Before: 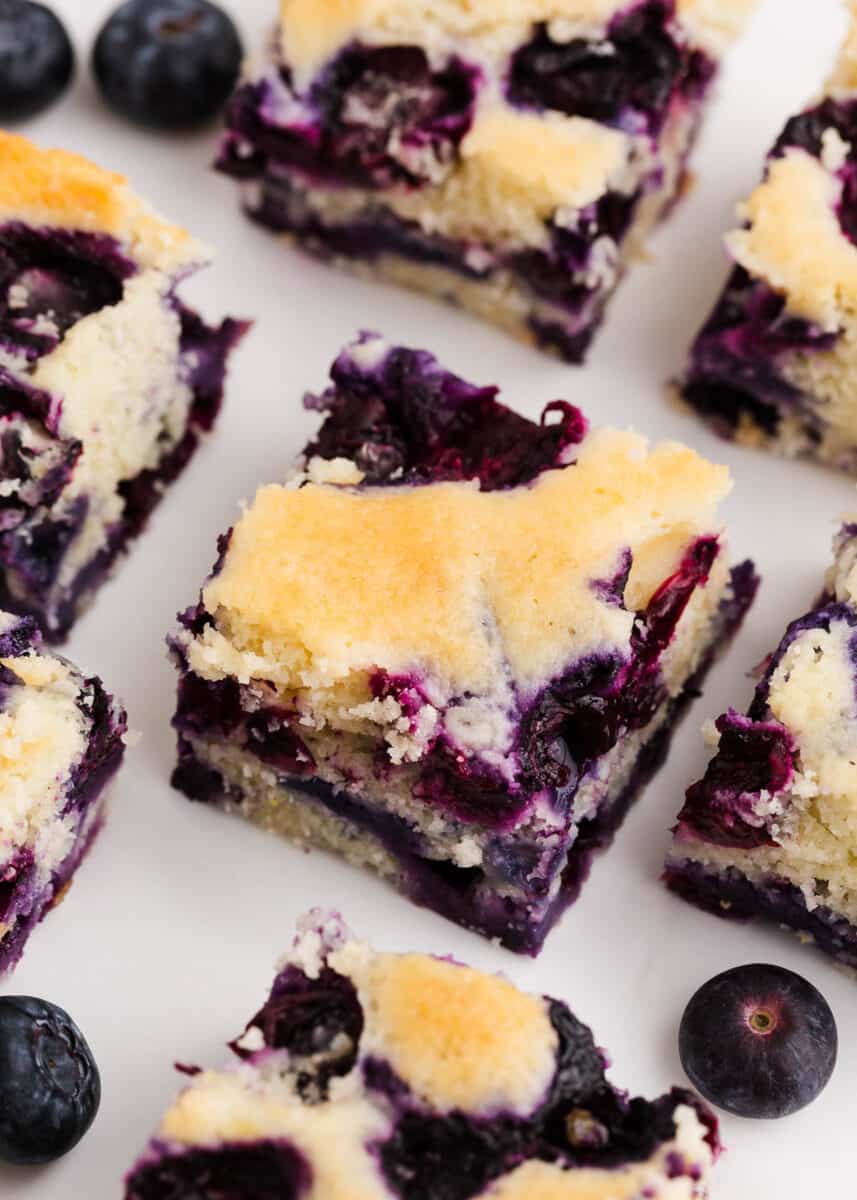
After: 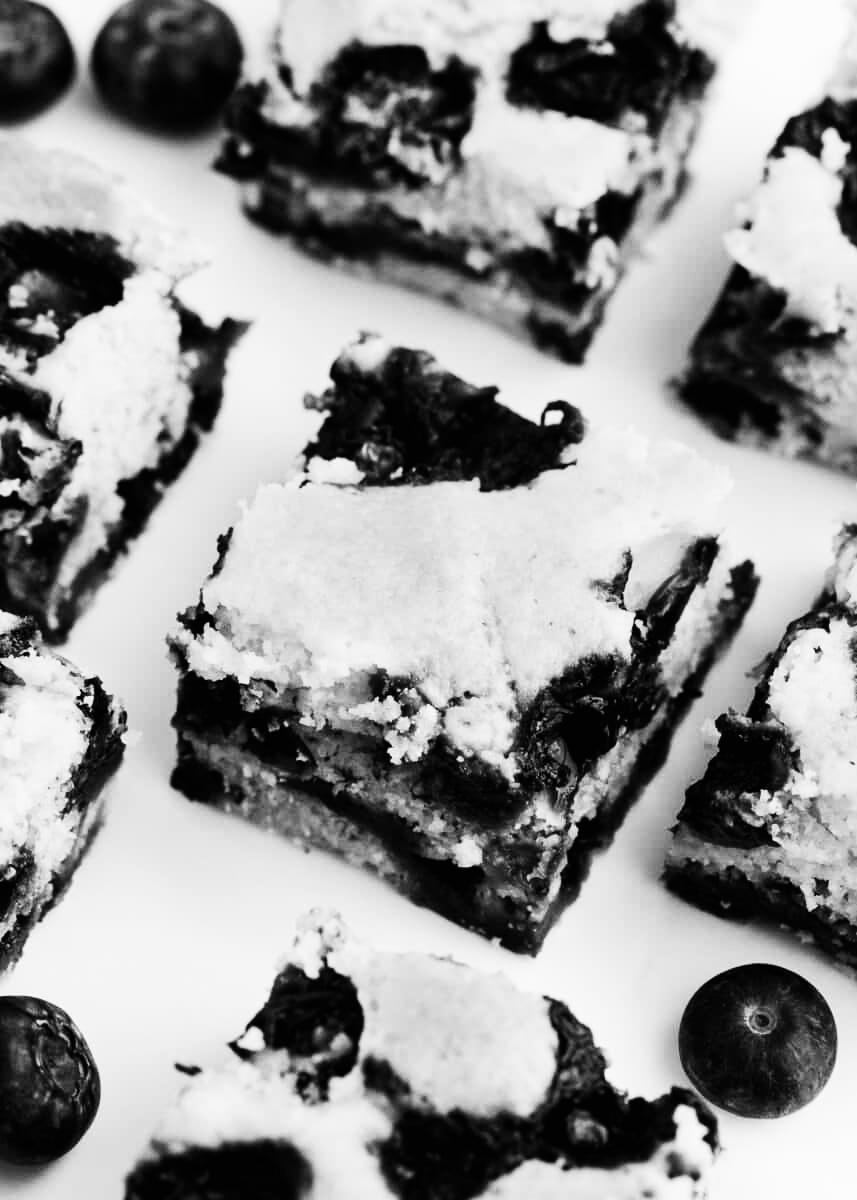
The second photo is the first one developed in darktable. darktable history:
filmic rgb: black relative exposure -6.5 EV, white relative exposure 2.43 EV, threshold 5.98 EV, target white luminance 99.877%, hardness 5.27, latitude 0.456%, contrast 1.423, highlights saturation mix 2.24%, preserve chrominance no, color science v5 (2021), contrast in shadows safe, contrast in highlights safe, enable highlight reconstruction true
color calibration: output gray [0.22, 0.42, 0.37, 0], x 0.37, y 0.377, temperature 4298.61 K, saturation algorithm version 1 (2020)
contrast brightness saturation: contrast 0.196, brightness 0.158, saturation 0.219
